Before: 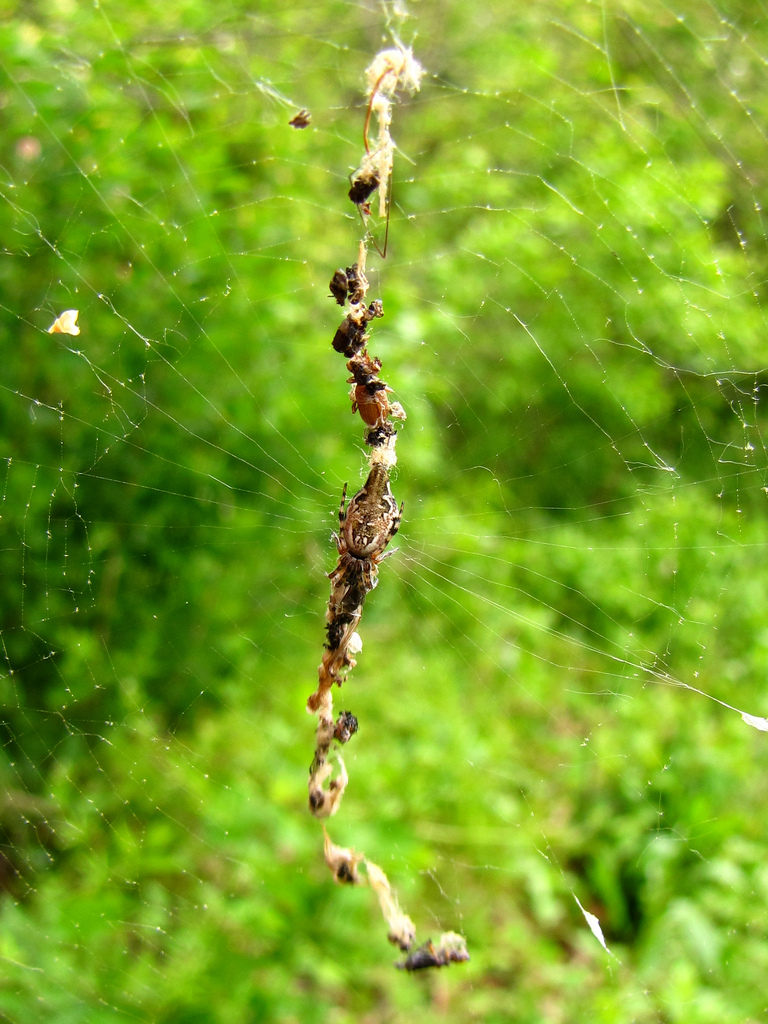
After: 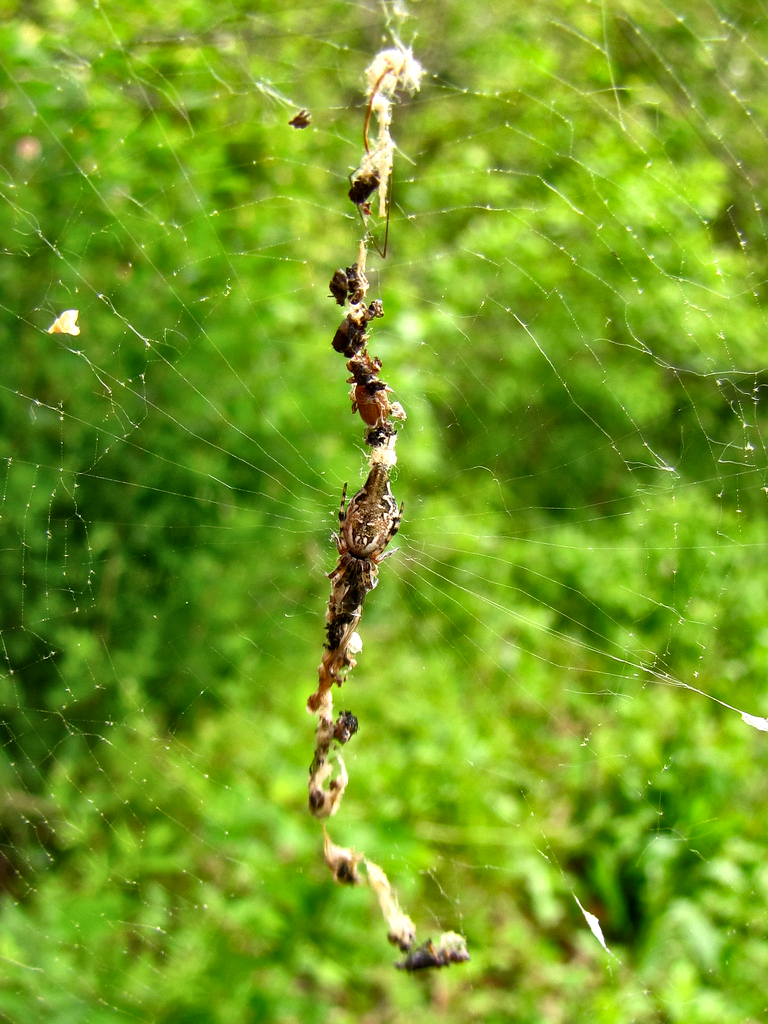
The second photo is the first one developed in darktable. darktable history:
local contrast: mode bilateral grid, contrast 31, coarseness 25, midtone range 0.2
contrast brightness saturation: saturation -0.024
shadows and highlights: soften with gaussian
color calibration: illuminant same as pipeline (D50), adaptation none (bypass), x 0.332, y 0.334, temperature 5024.12 K
